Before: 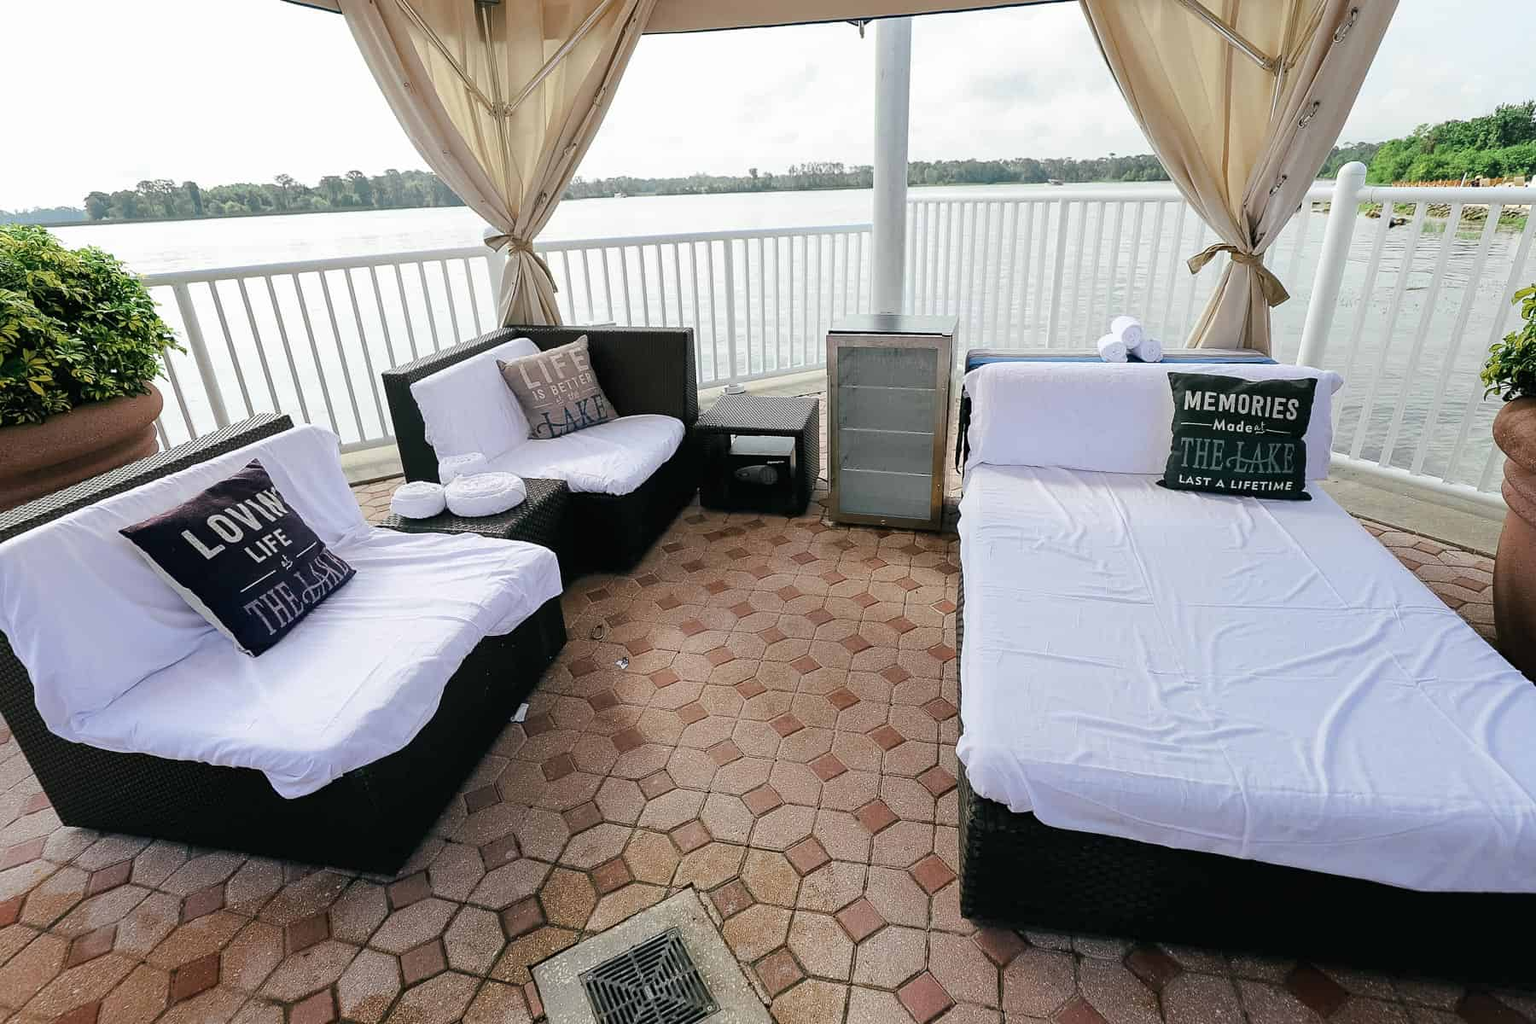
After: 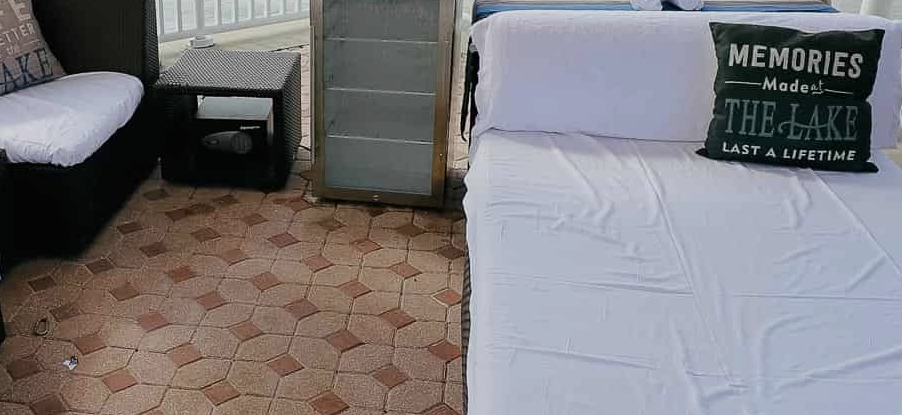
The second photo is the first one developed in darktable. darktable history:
exposure: exposure -0.42 EV, compensate highlight preservation false
crop: left 36.616%, top 34.508%, right 13.225%, bottom 30.88%
